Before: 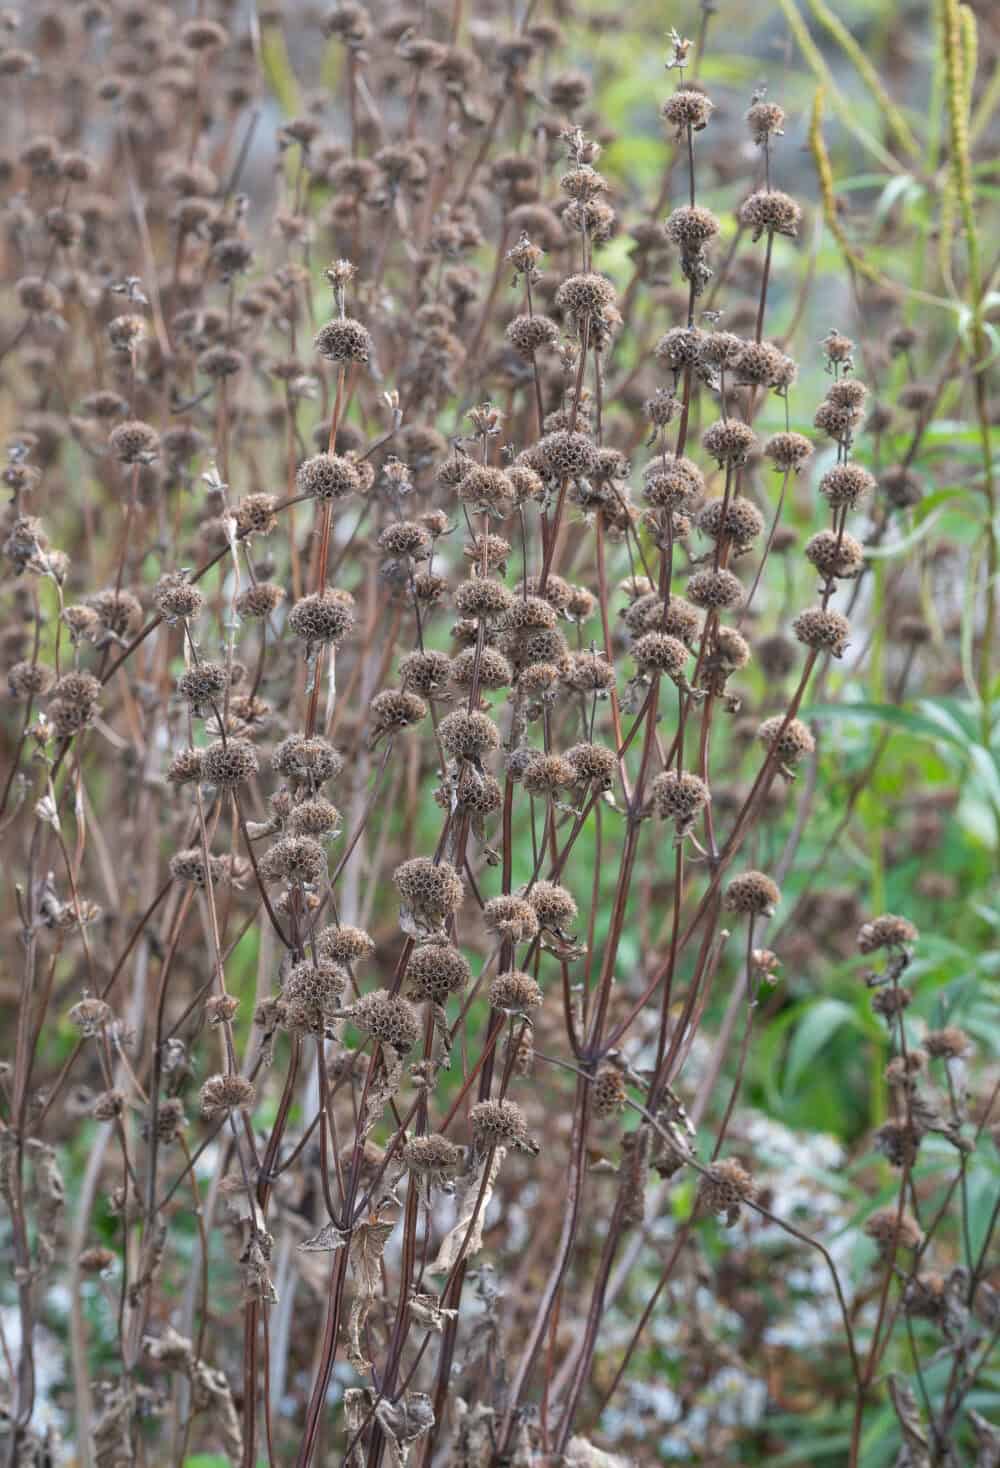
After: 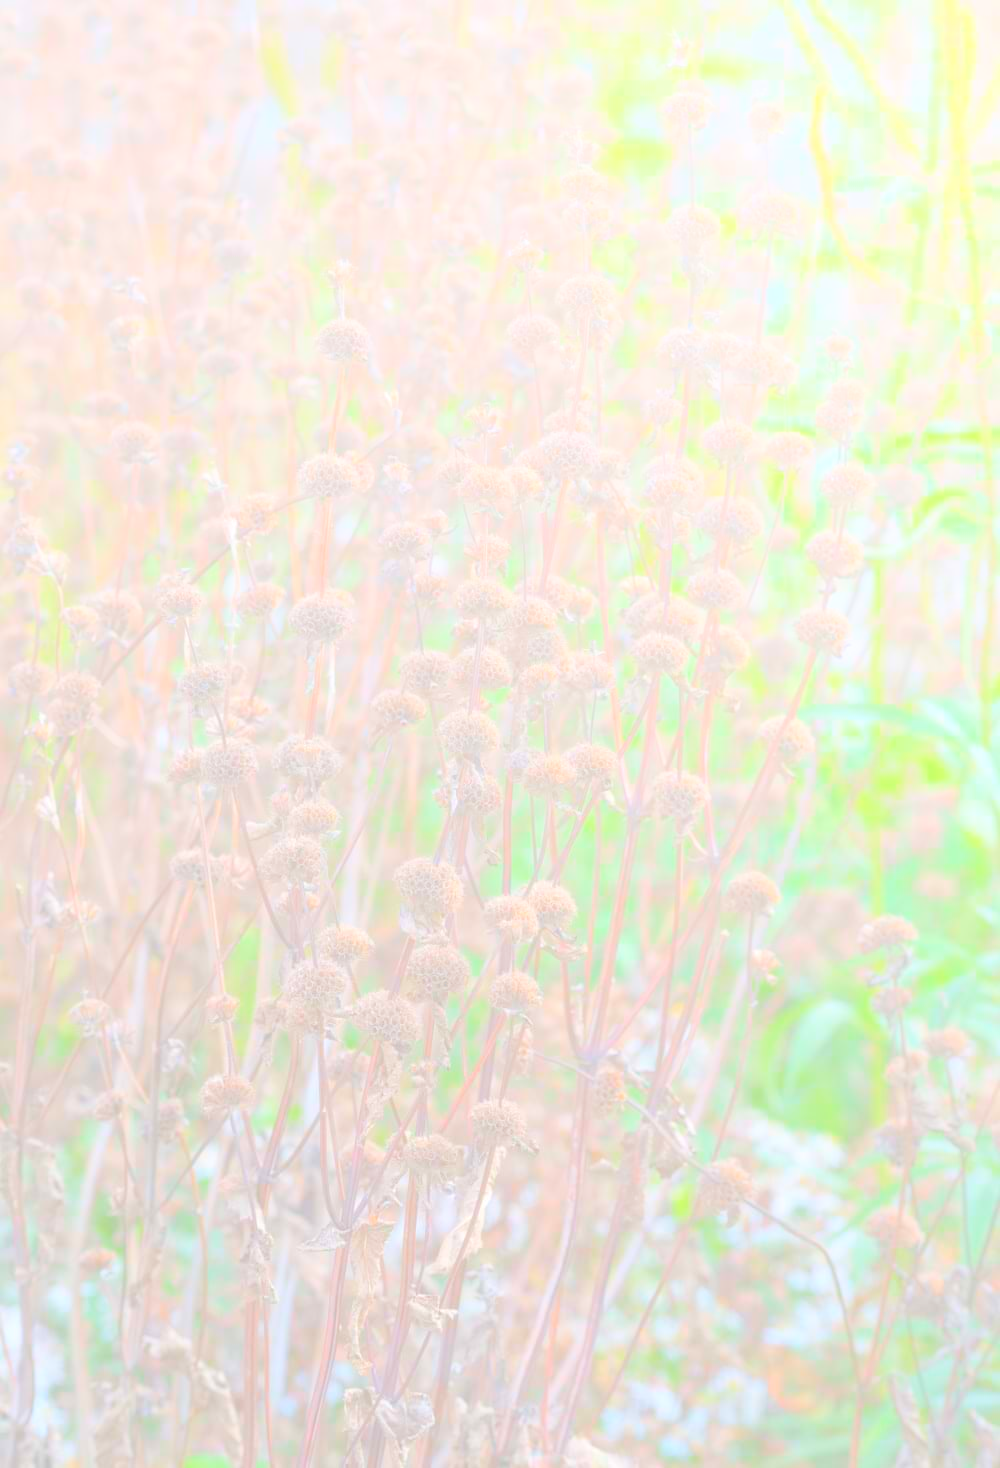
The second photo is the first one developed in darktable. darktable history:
bloom: size 70%, threshold 25%, strength 70% | blend: blend mode multiply, opacity 70%; mask: uniform (no mask)
